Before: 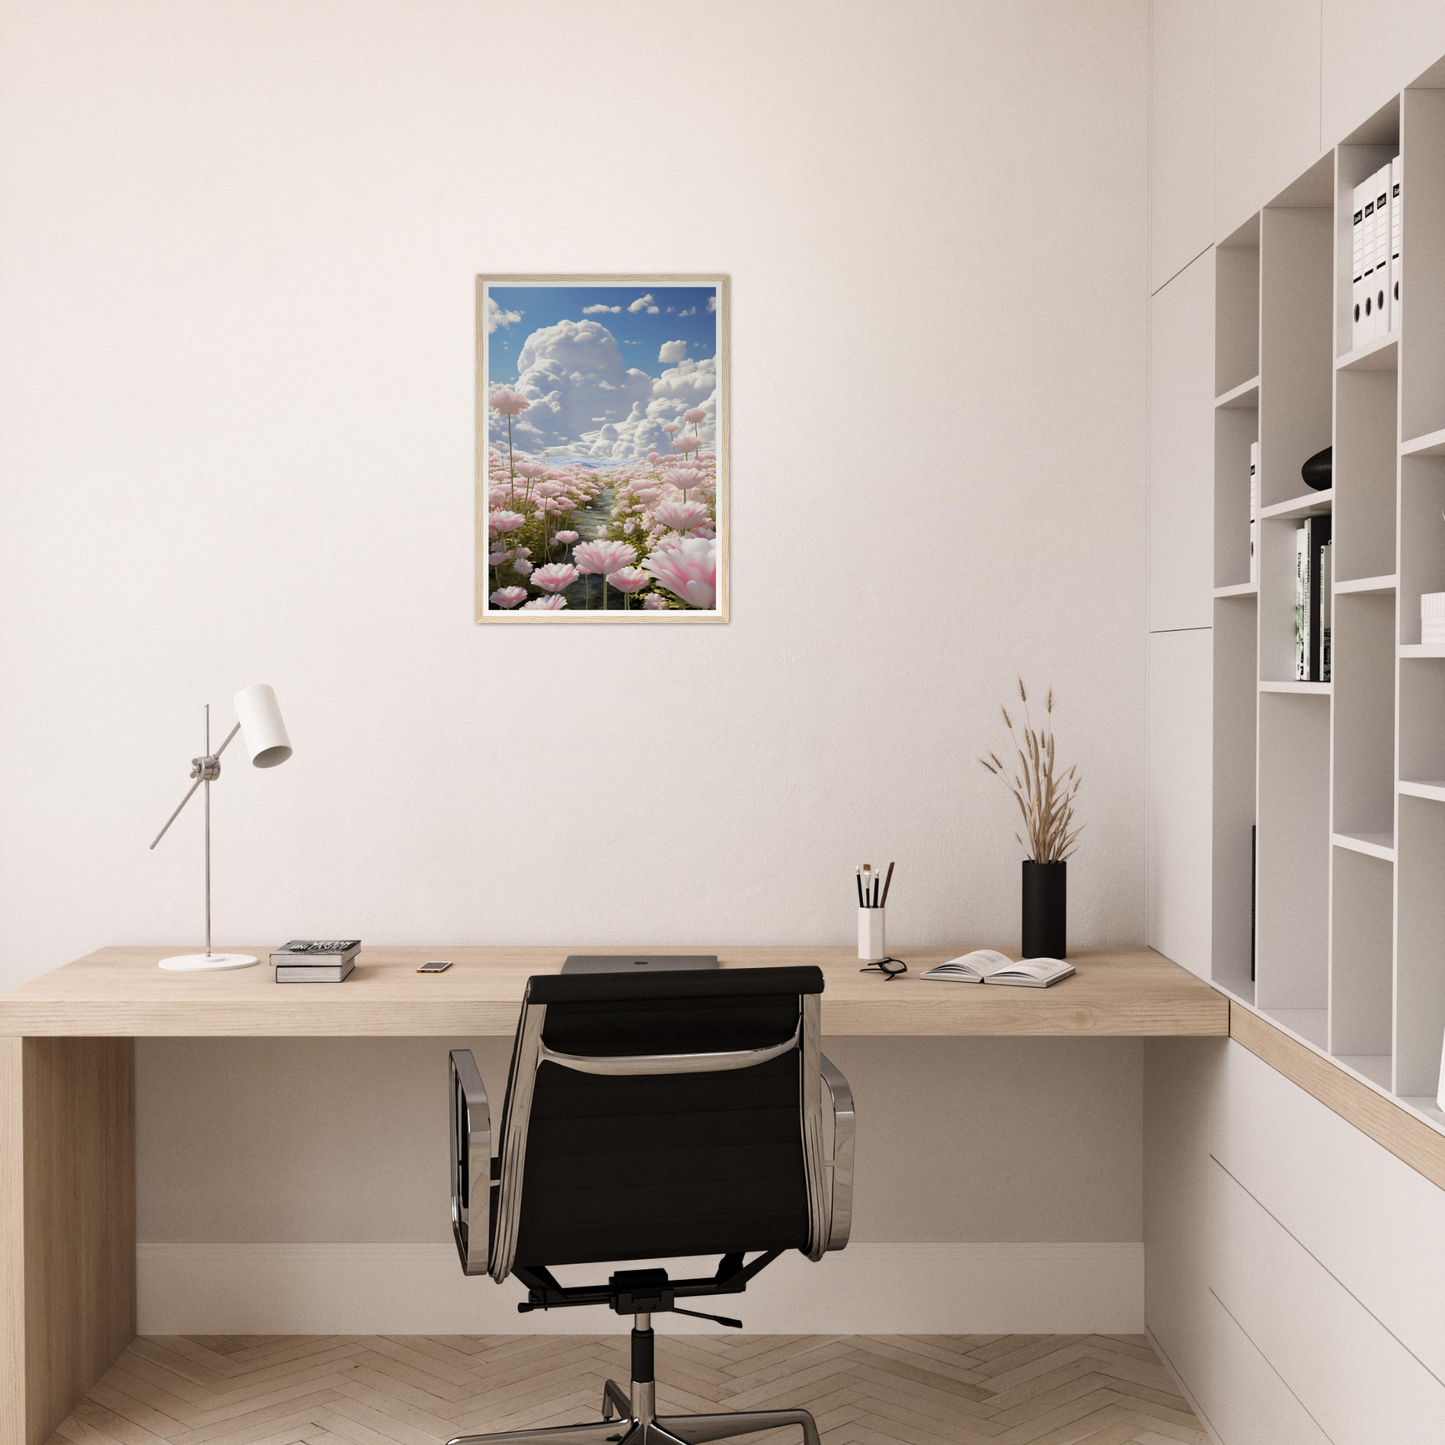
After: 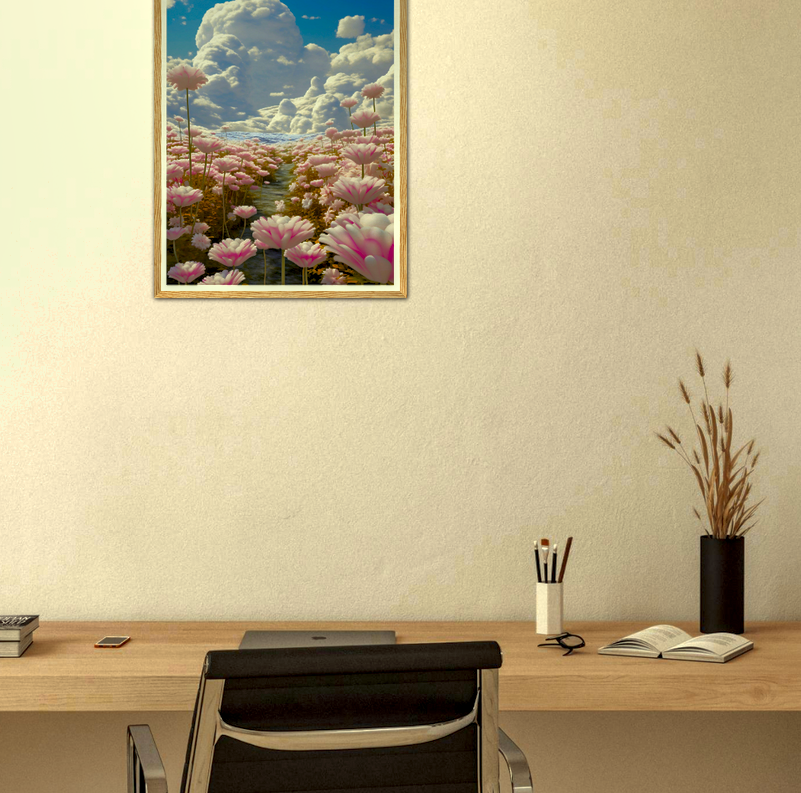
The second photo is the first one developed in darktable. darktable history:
color correction: highlights a* -5.65, highlights b* 10.71
color zones: curves: ch0 [(0.473, 0.374) (0.742, 0.784)]; ch1 [(0.354, 0.737) (0.742, 0.705)]; ch2 [(0.318, 0.421) (0.758, 0.532)]
shadows and highlights: on, module defaults
exposure: exposure 0.298 EV, compensate highlight preservation false
local contrast: highlights 60%, shadows 62%, detail 160%
tone equalizer: edges refinement/feathering 500, mask exposure compensation -1.57 EV, preserve details no
contrast equalizer: octaves 7, y [[0.6 ×6], [0.55 ×6], [0 ×6], [0 ×6], [0 ×6]], mix -0.199
crop and rotate: left 22.288%, top 22.5%, right 22.238%, bottom 22.588%
